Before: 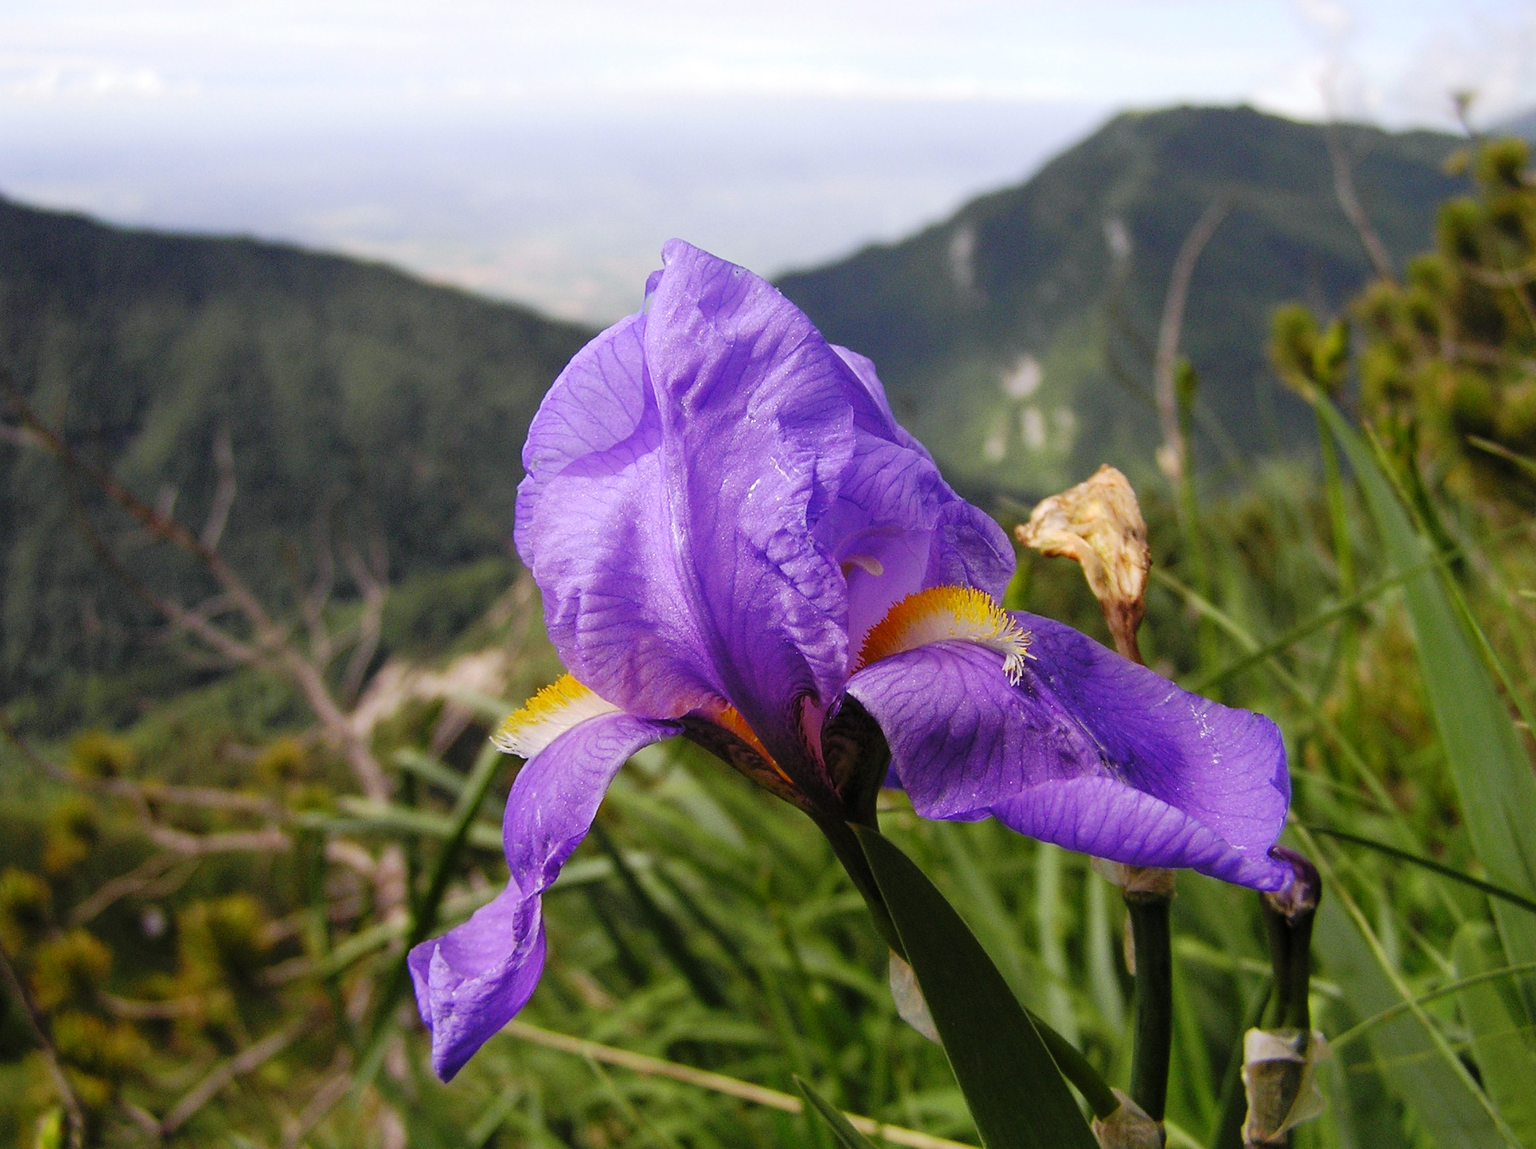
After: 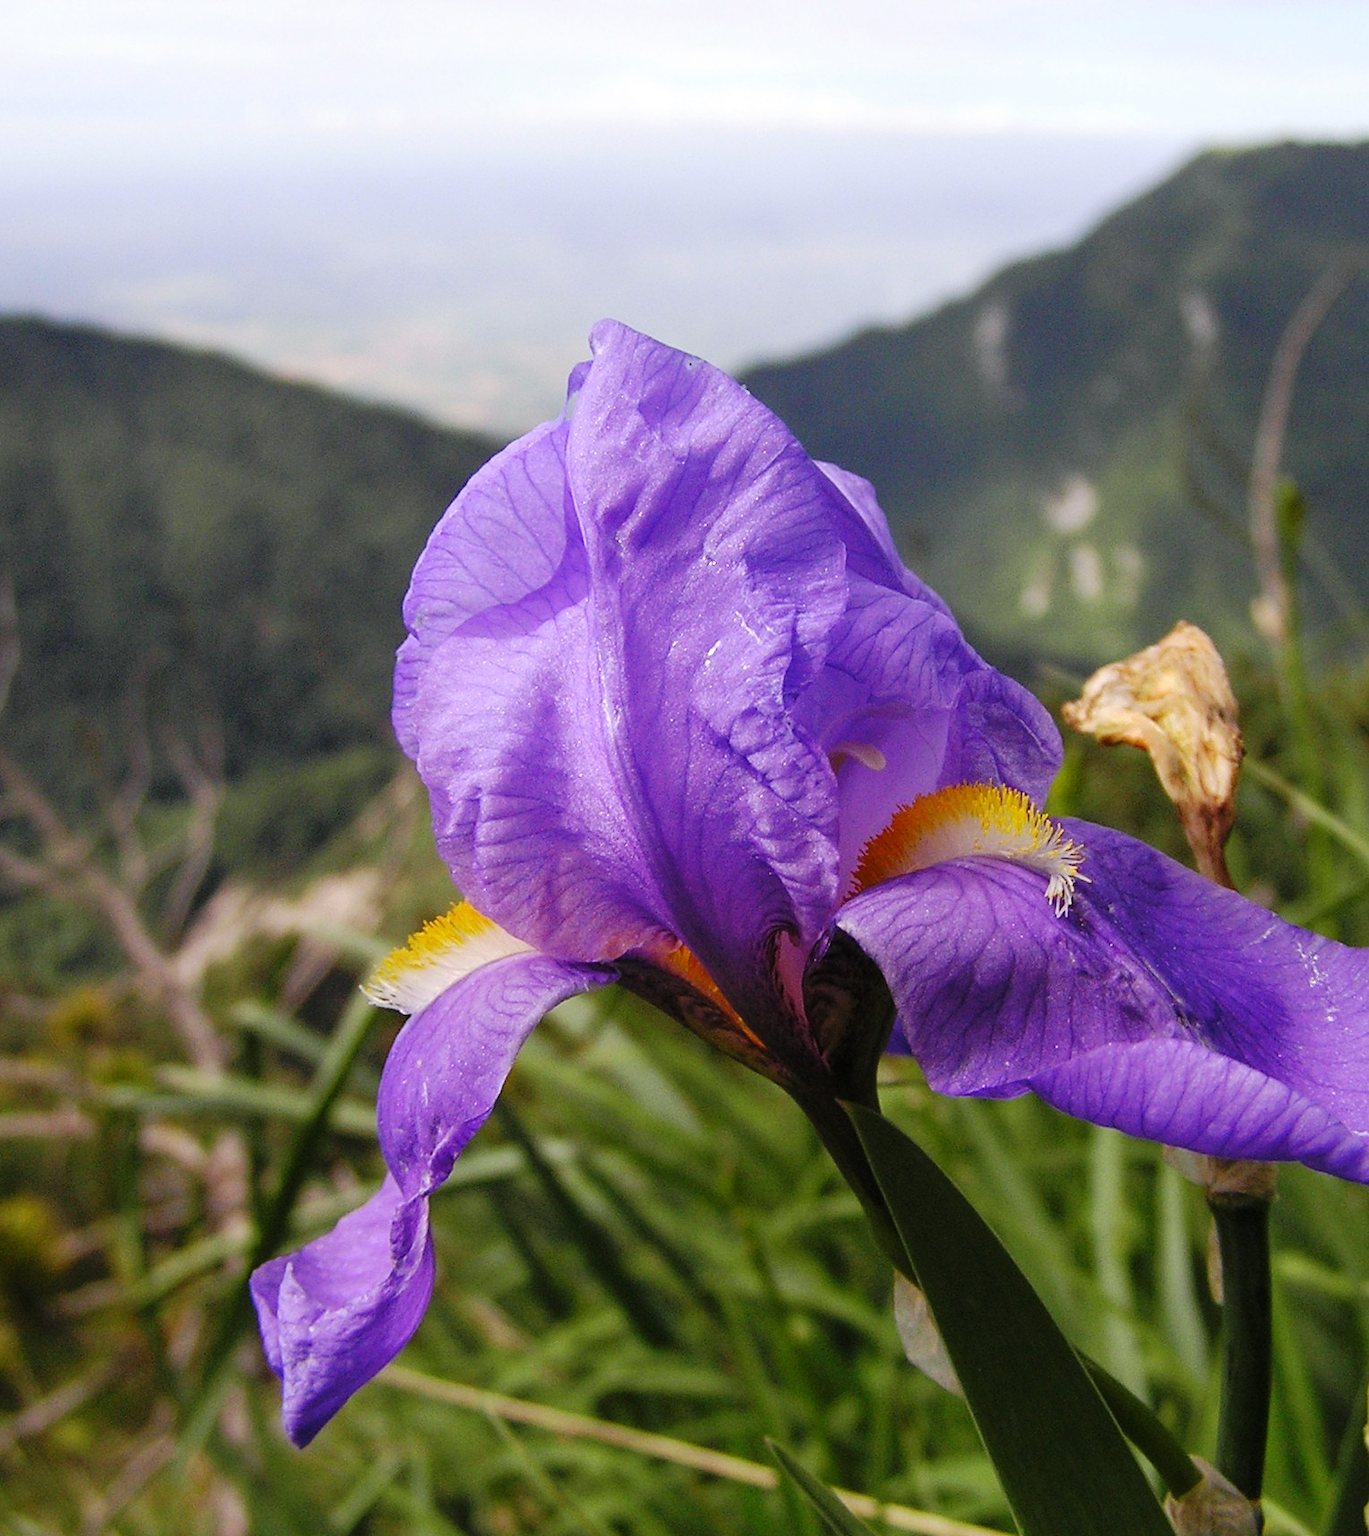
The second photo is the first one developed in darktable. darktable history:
tone equalizer: on, module defaults
crop and rotate: left 14.385%, right 18.948%
